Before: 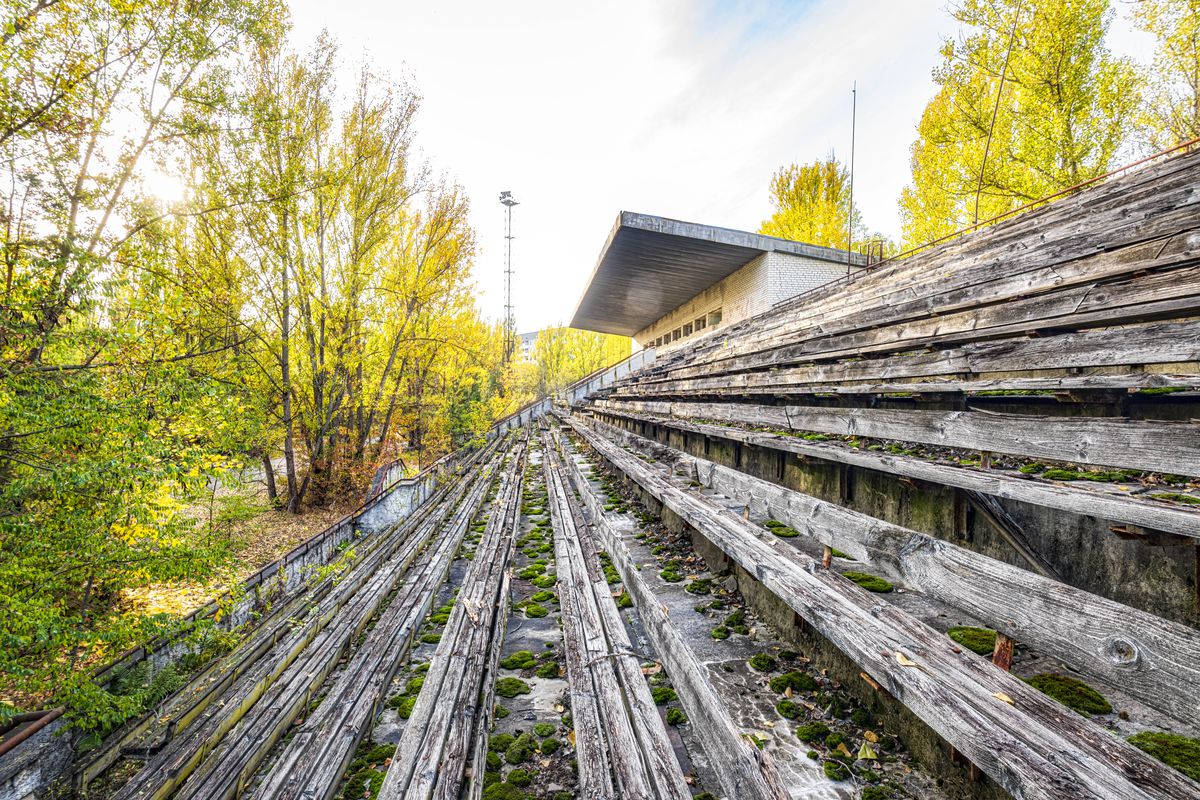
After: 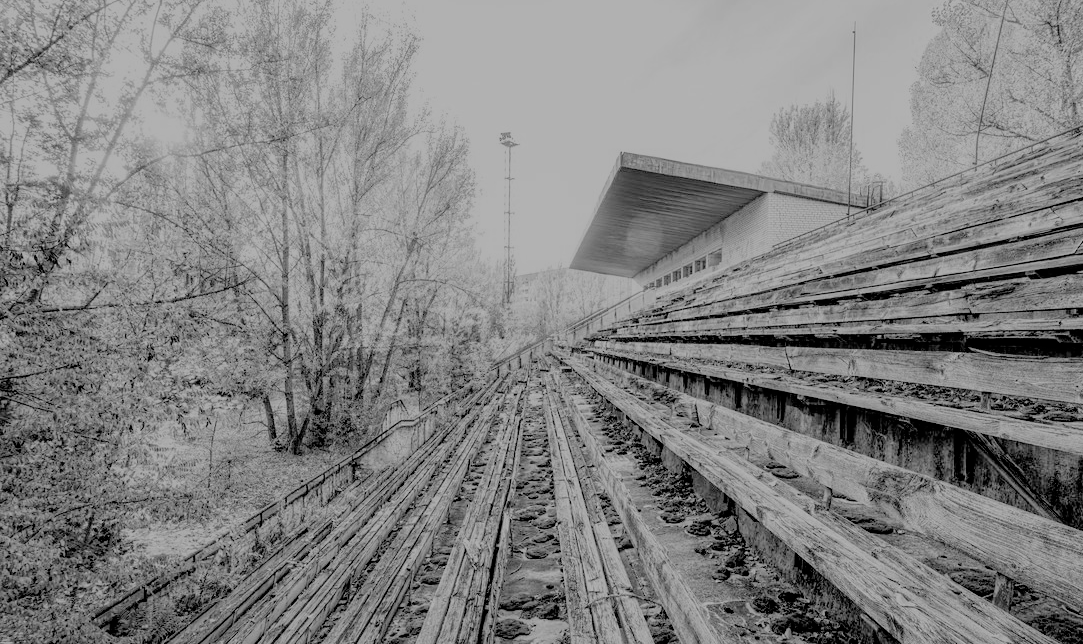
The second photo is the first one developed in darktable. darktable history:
color balance rgb: linear chroma grading › global chroma 15%, perceptual saturation grading › global saturation 30%
crop: top 7.49%, right 9.717%, bottom 11.943%
contrast brightness saturation: saturation -1
filmic rgb: black relative exposure -4.42 EV, white relative exposure 6.58 EV, hardness 1.85, contrast 0.5
